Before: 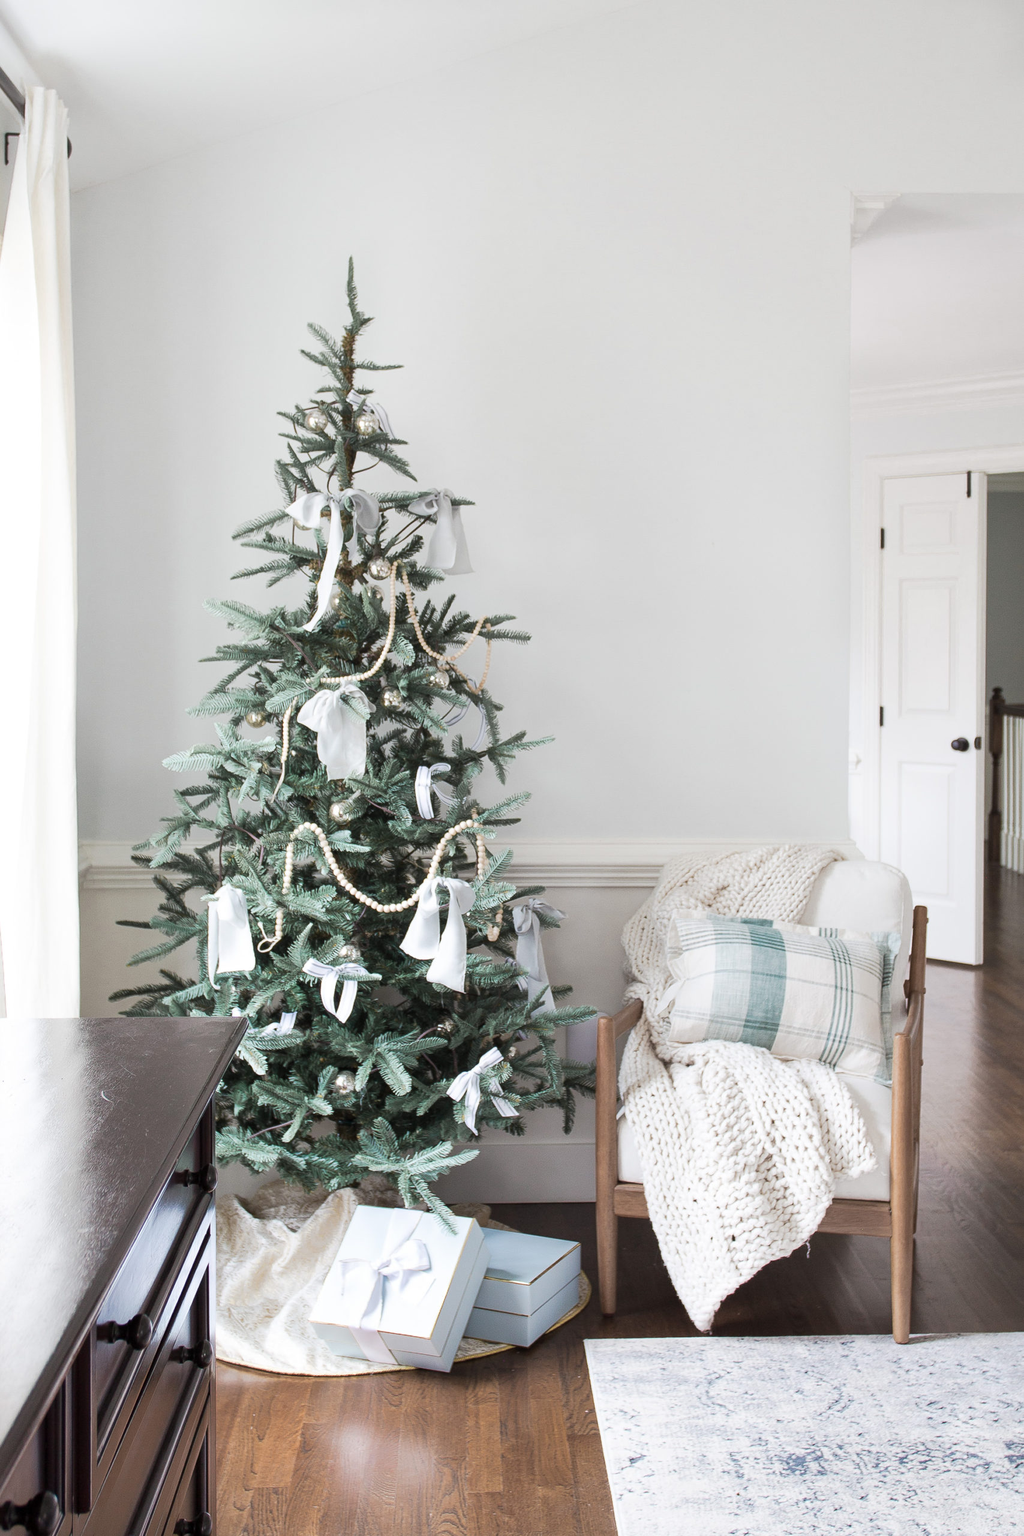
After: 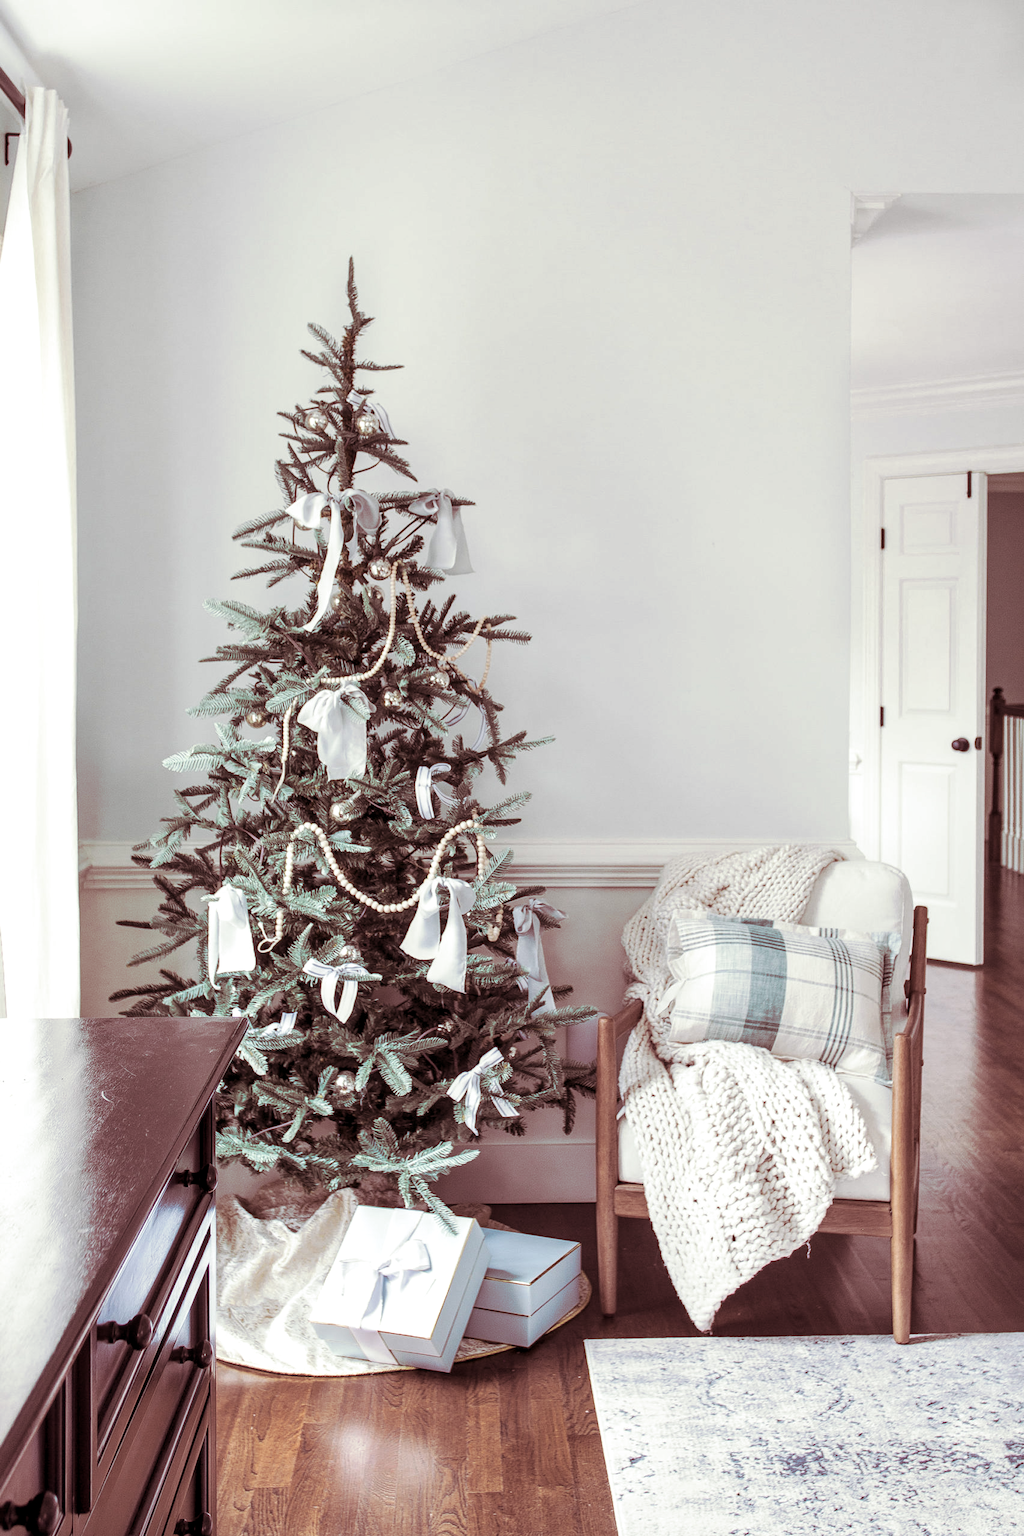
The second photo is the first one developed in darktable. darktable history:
local contrast: highlights 61%, detail 143%, midtone range 0.428
split-toning: on, module defaults
